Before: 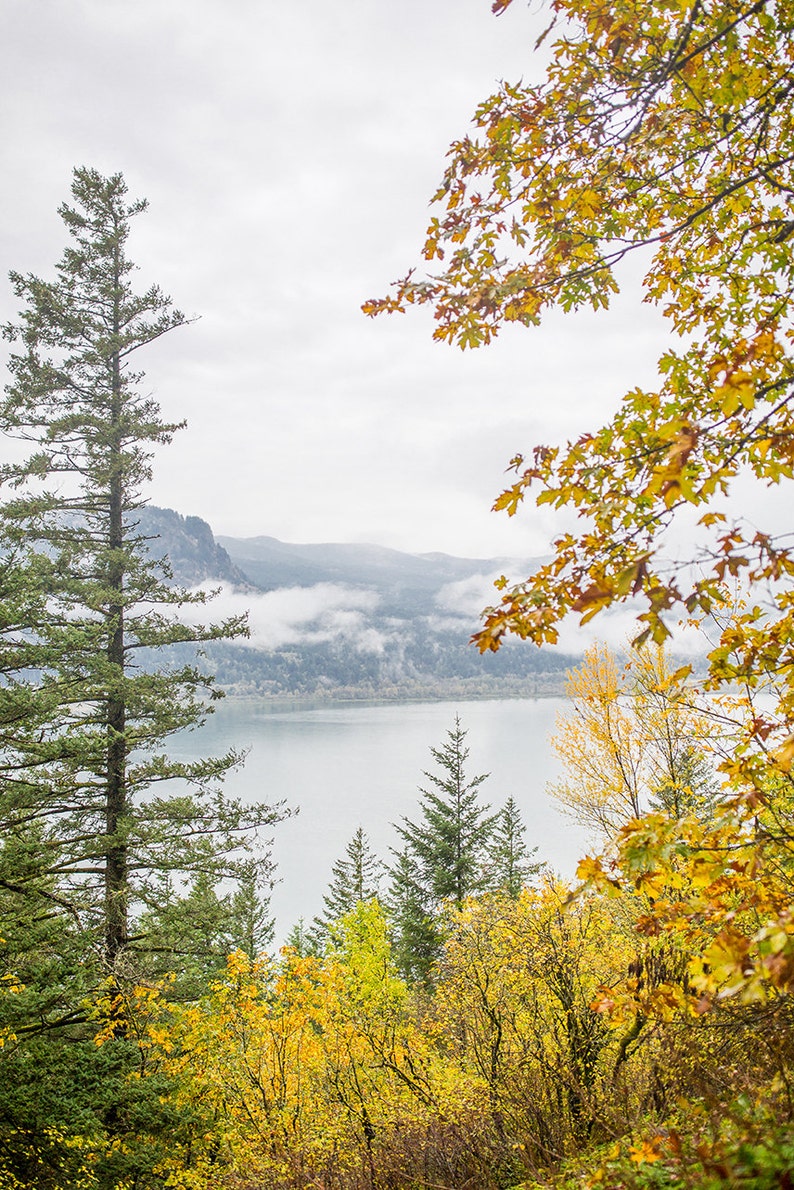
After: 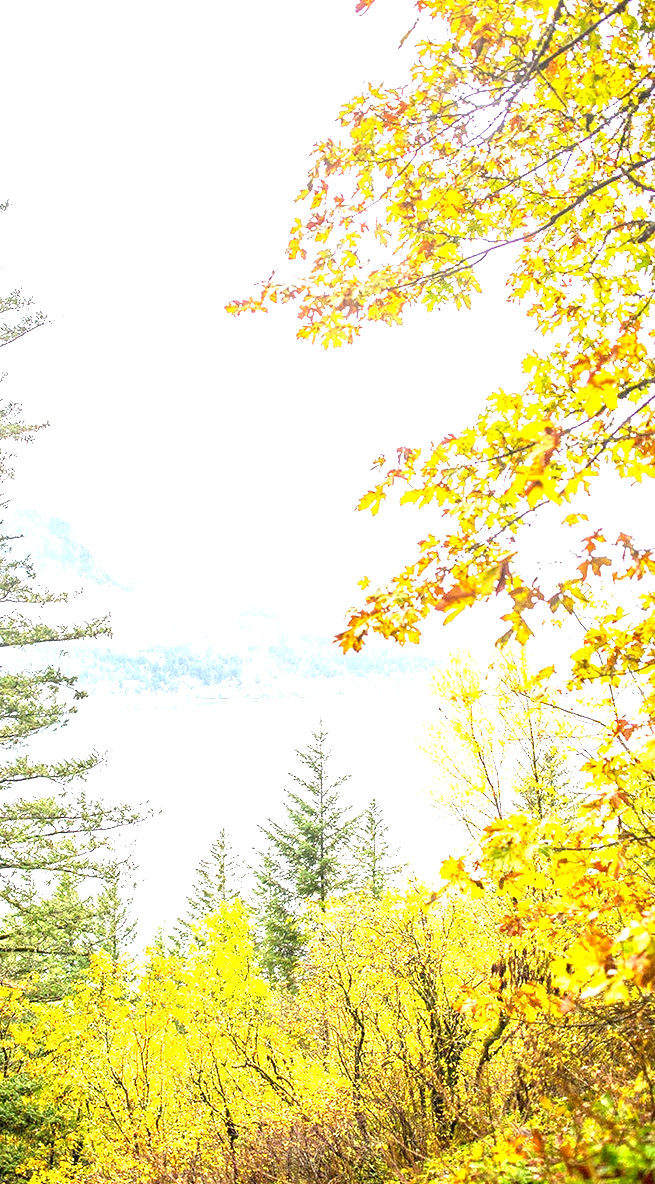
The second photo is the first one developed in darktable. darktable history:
exposure: black level correction 0.001, exposure 1.714 EV, compensate highlight preservation false
crop: left 17.353%, bottom 0.048%
contrast brightness saturation: contrast -0.023, brightness -0.012, saturation 0.042
